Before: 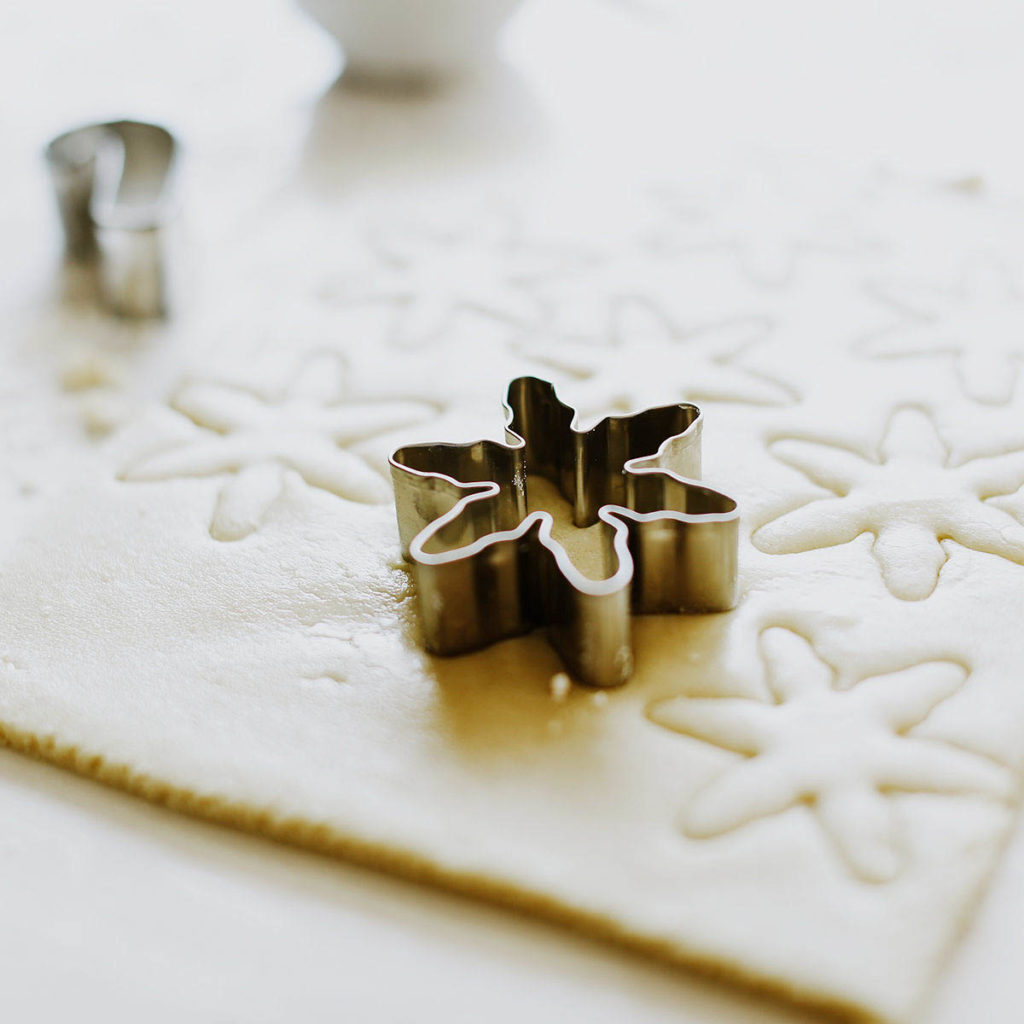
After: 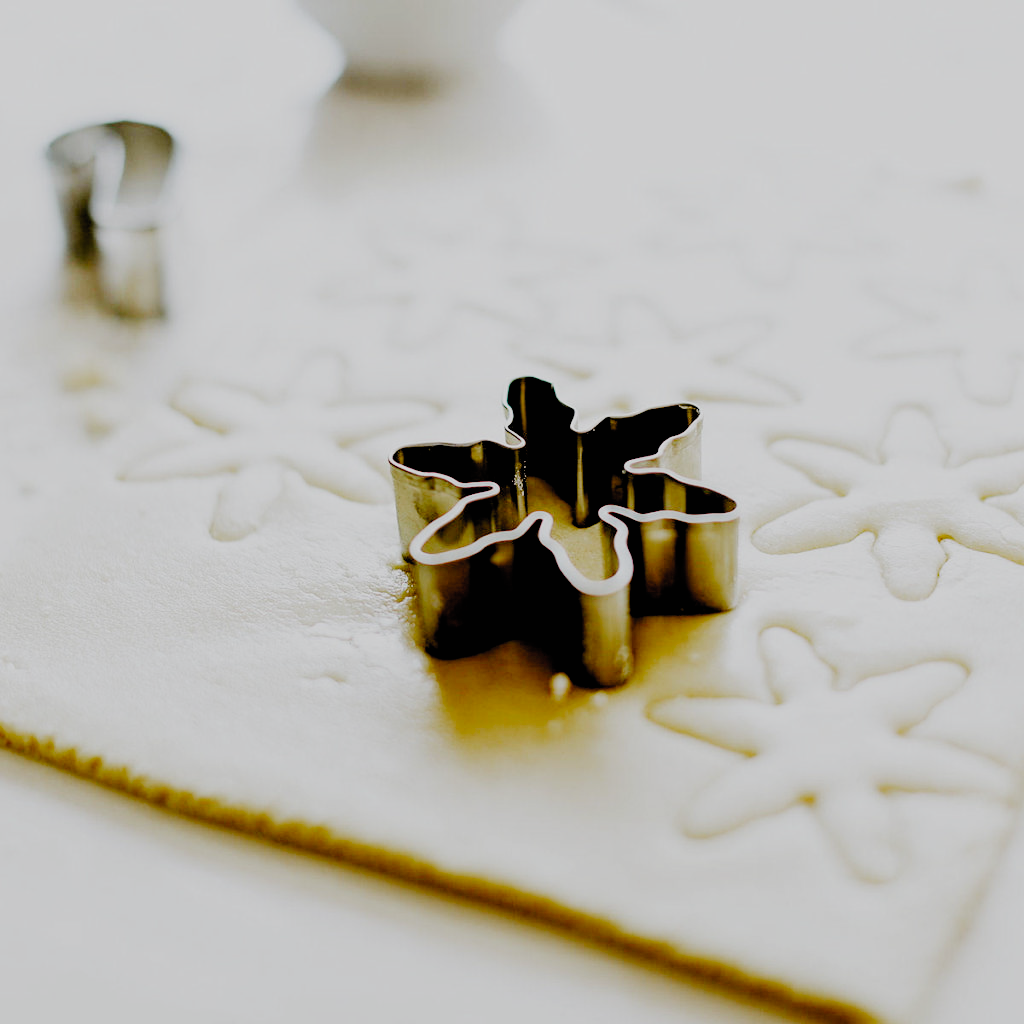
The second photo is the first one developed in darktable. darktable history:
filmic rgb: black relative exposure -2.85 EV, white relative exposure 4.56 EV, hardness 1.77, contrast 1.25, preserve chrominance no, color science v5 (2021)
tone equalizer: on, module defaults
